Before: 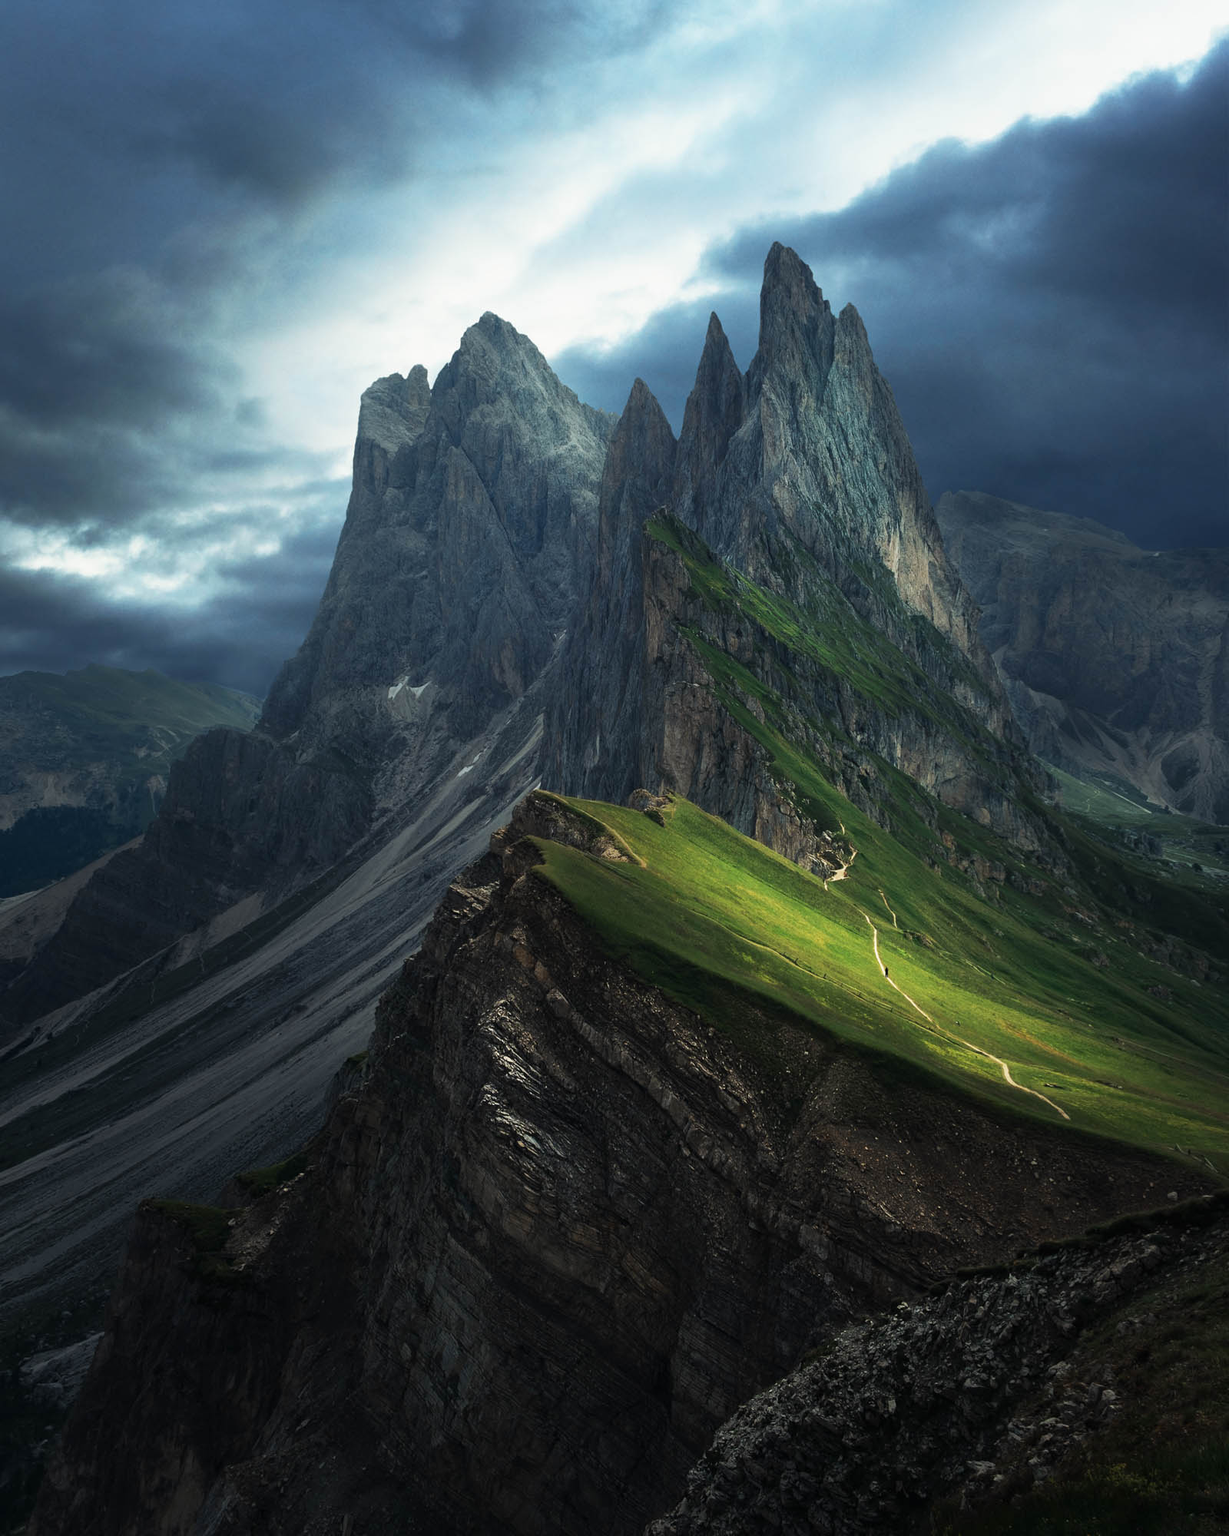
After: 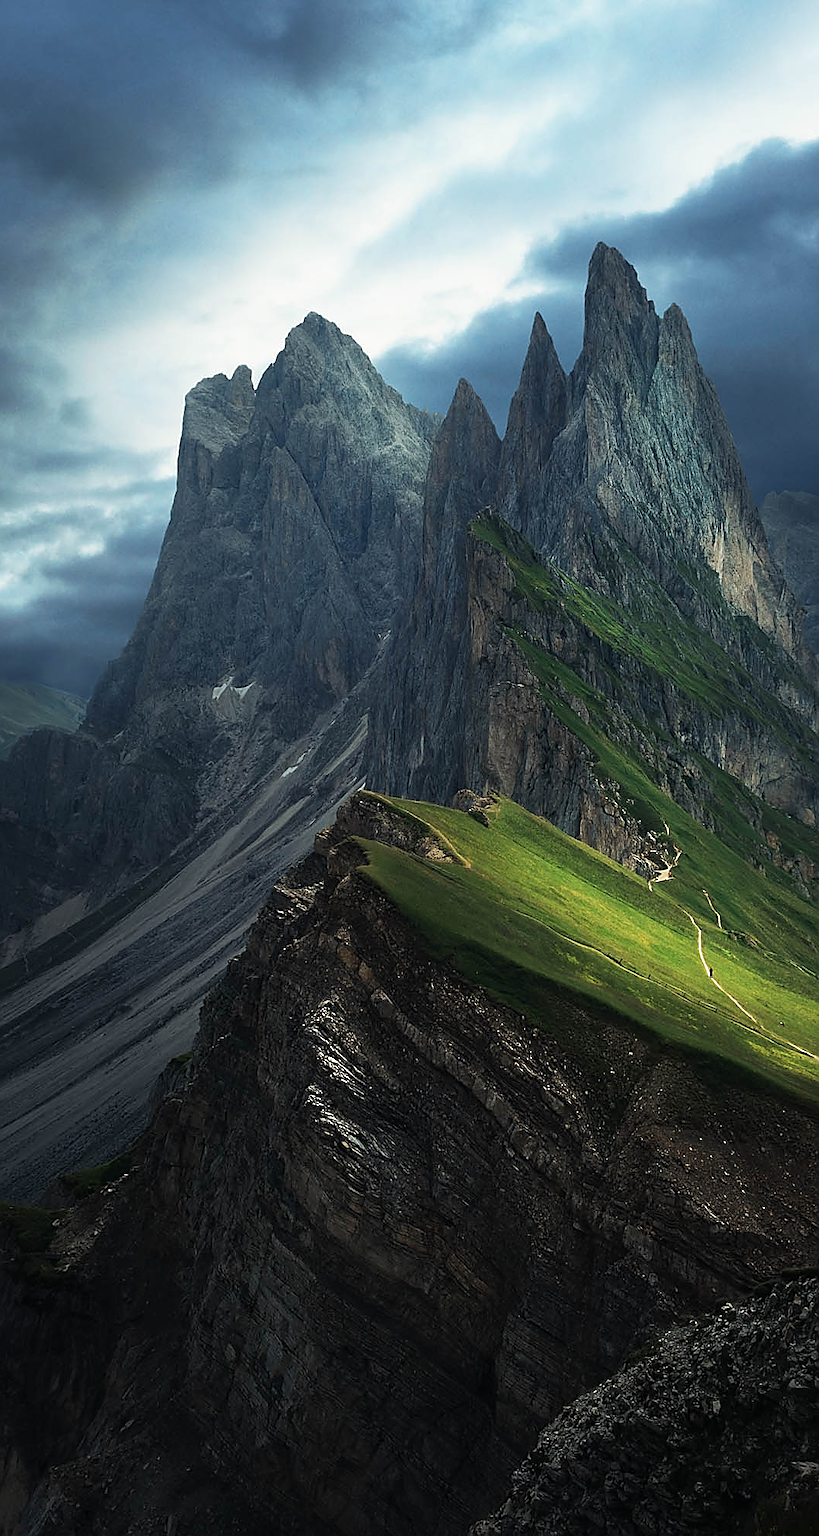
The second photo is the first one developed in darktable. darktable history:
crop and rotate: left 14.344%, right 18.992%
sharpen: radius 1.426, amount 1.259, threshold 0.795
